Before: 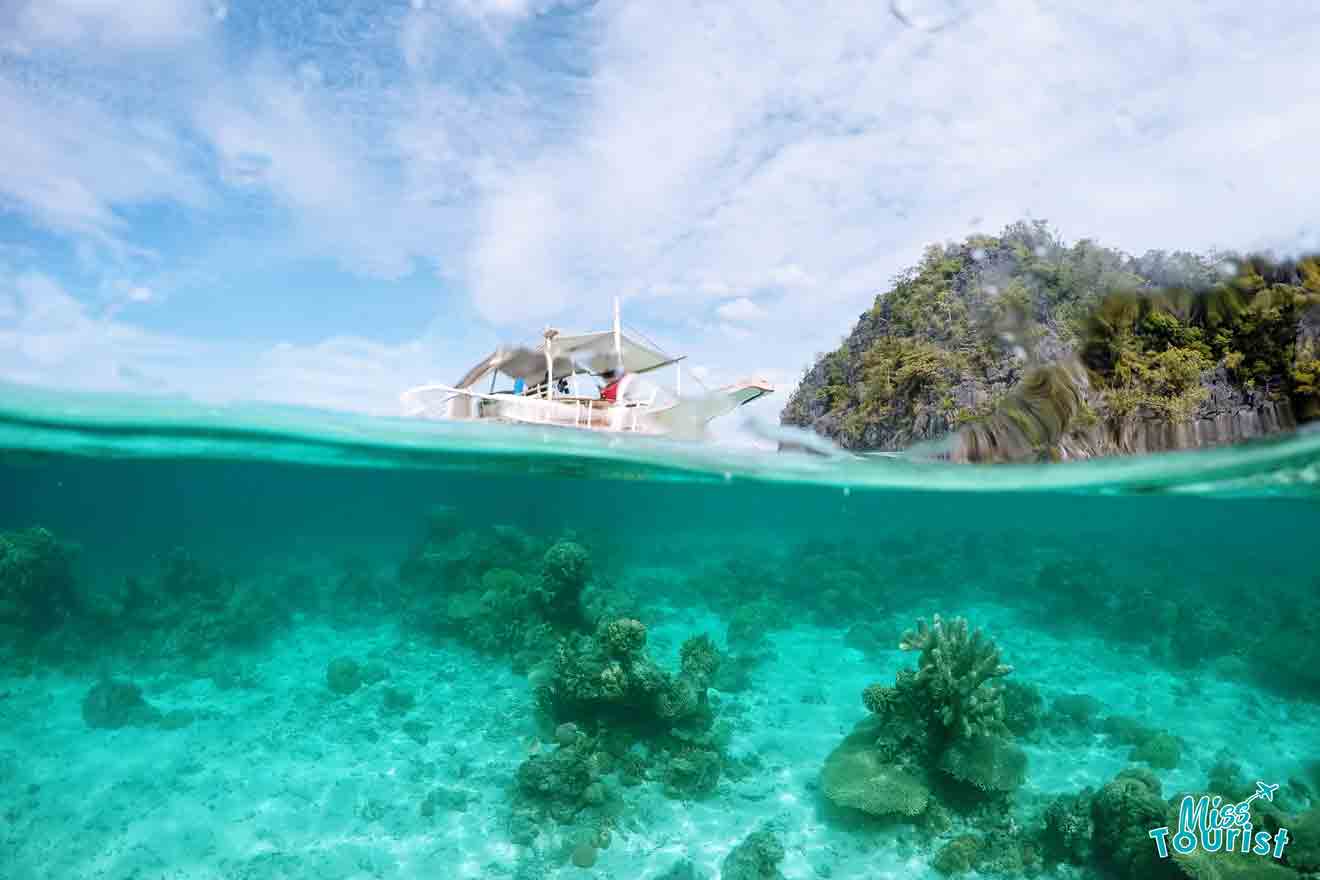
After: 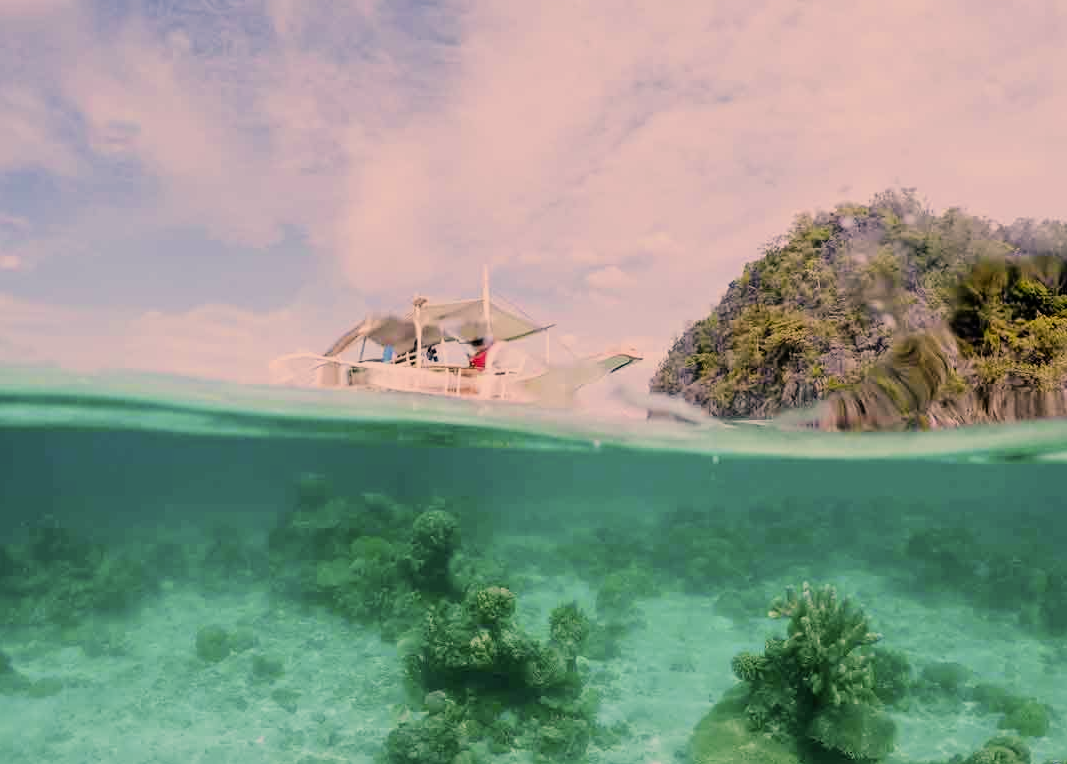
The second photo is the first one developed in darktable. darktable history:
crop: left 9.928%, top 3.644%, right 9.188%, bottom 9.481%
filmic rgb: black relative exposure -7.65 EV, white relative exposure 4.56 EV, hardness 3.61, contrast 0.992
color correction: highlights a* 17.57, highlights b* 19.13
